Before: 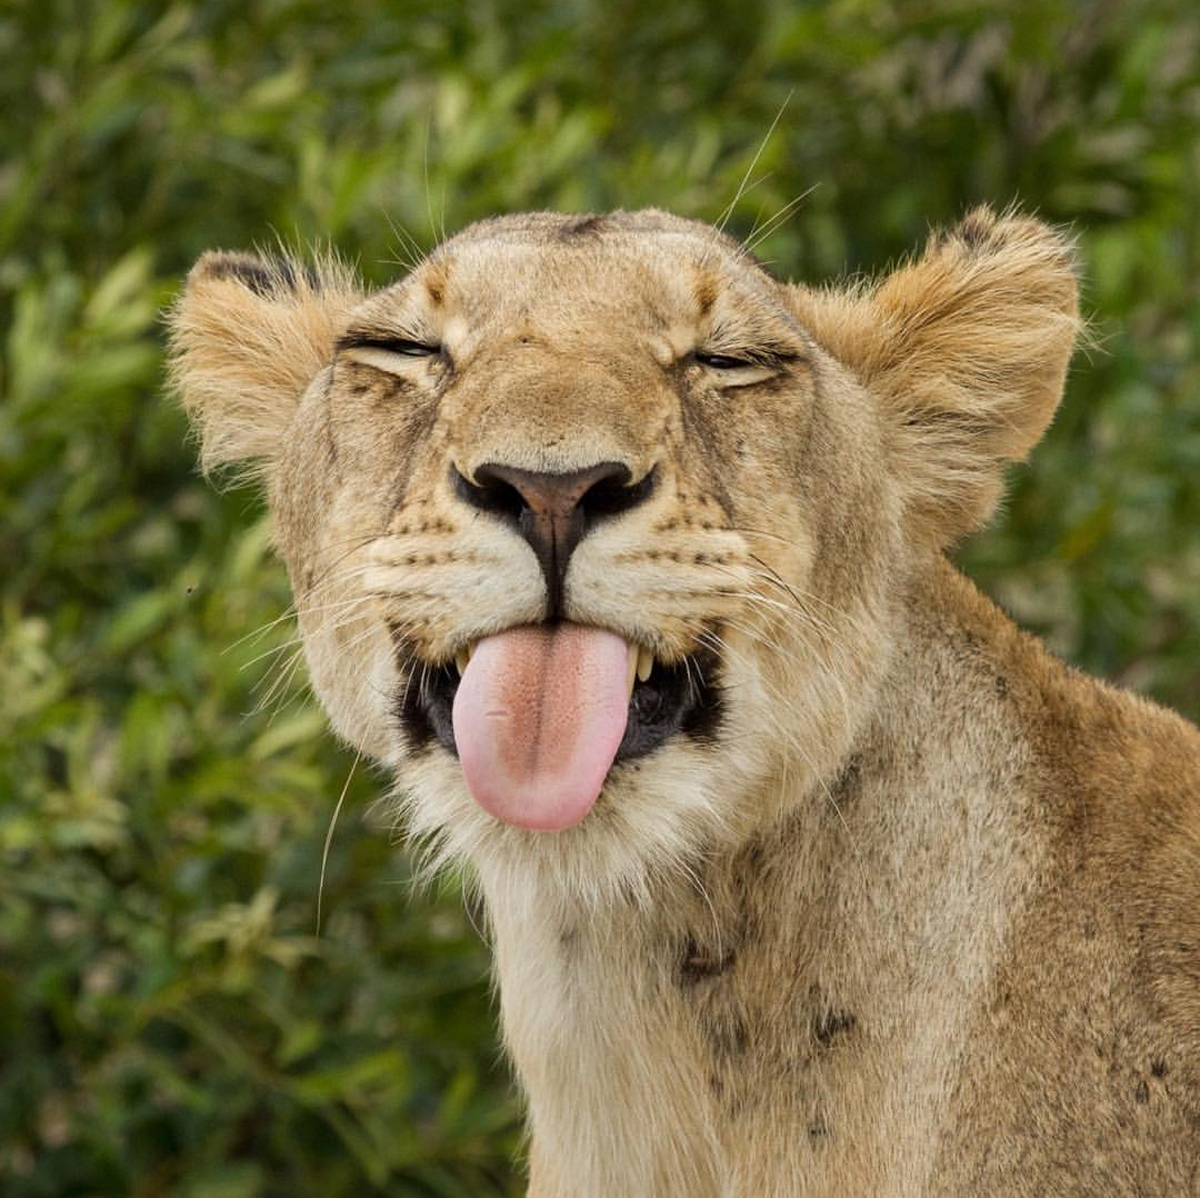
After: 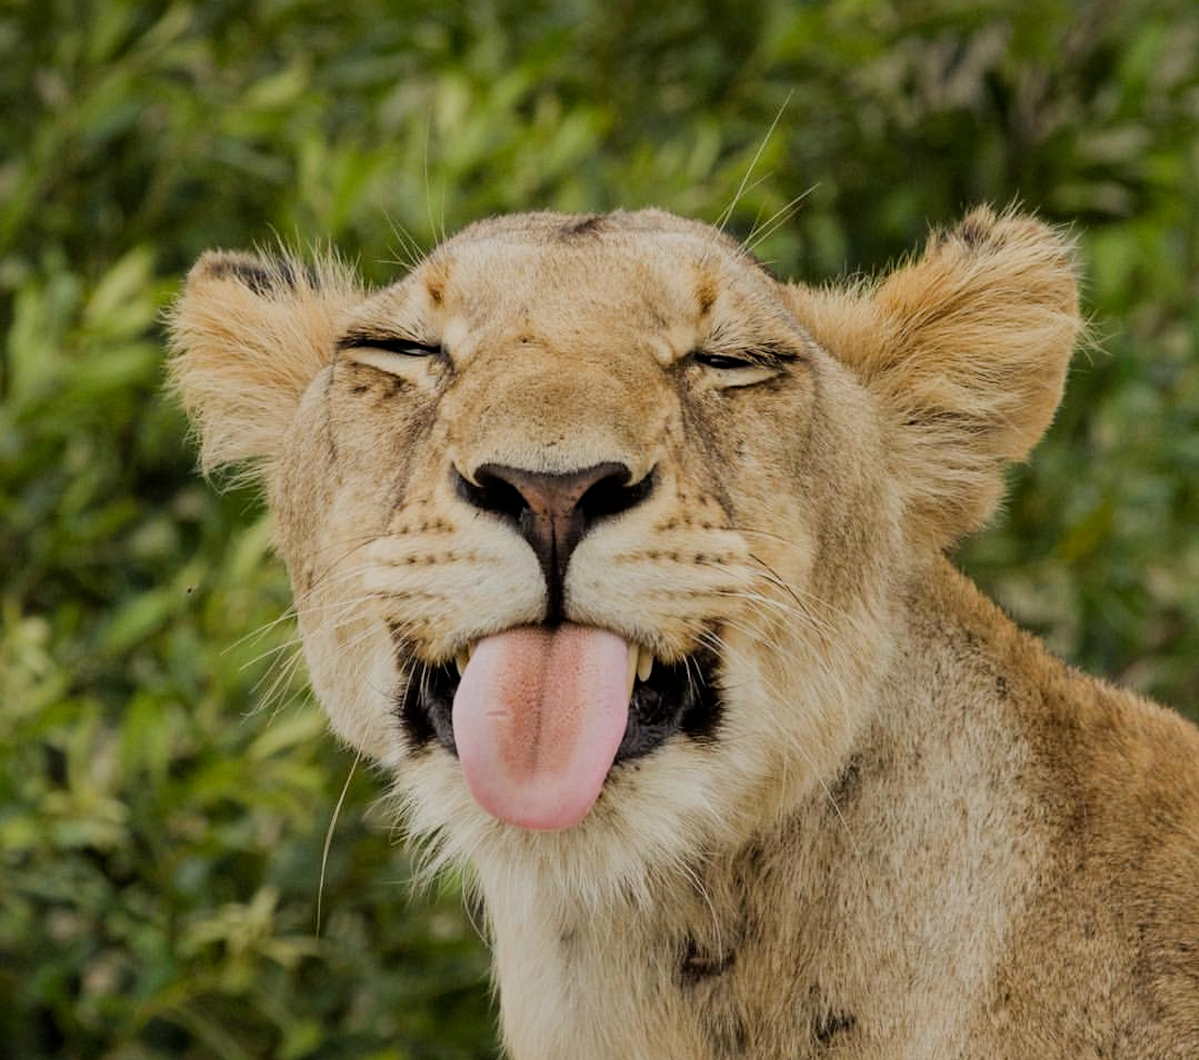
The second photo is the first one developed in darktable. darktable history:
crop and rotate: top 0%, bottom 11.444%
color zones: curves: ch1 [(0, 0.523) (0.143, 0.545) (0.286, 0.52) (0.429, 0.506) (0.571, 0.503) (0.714, 0.503) (0.857, 0.508) (1, 0.523)]
filmic rgb: black relative exposure -7.28 EV, white relative exposure 5.07 EV, threshold 5.99 EV, hardness 3.21, enable highlight reconstruction true
